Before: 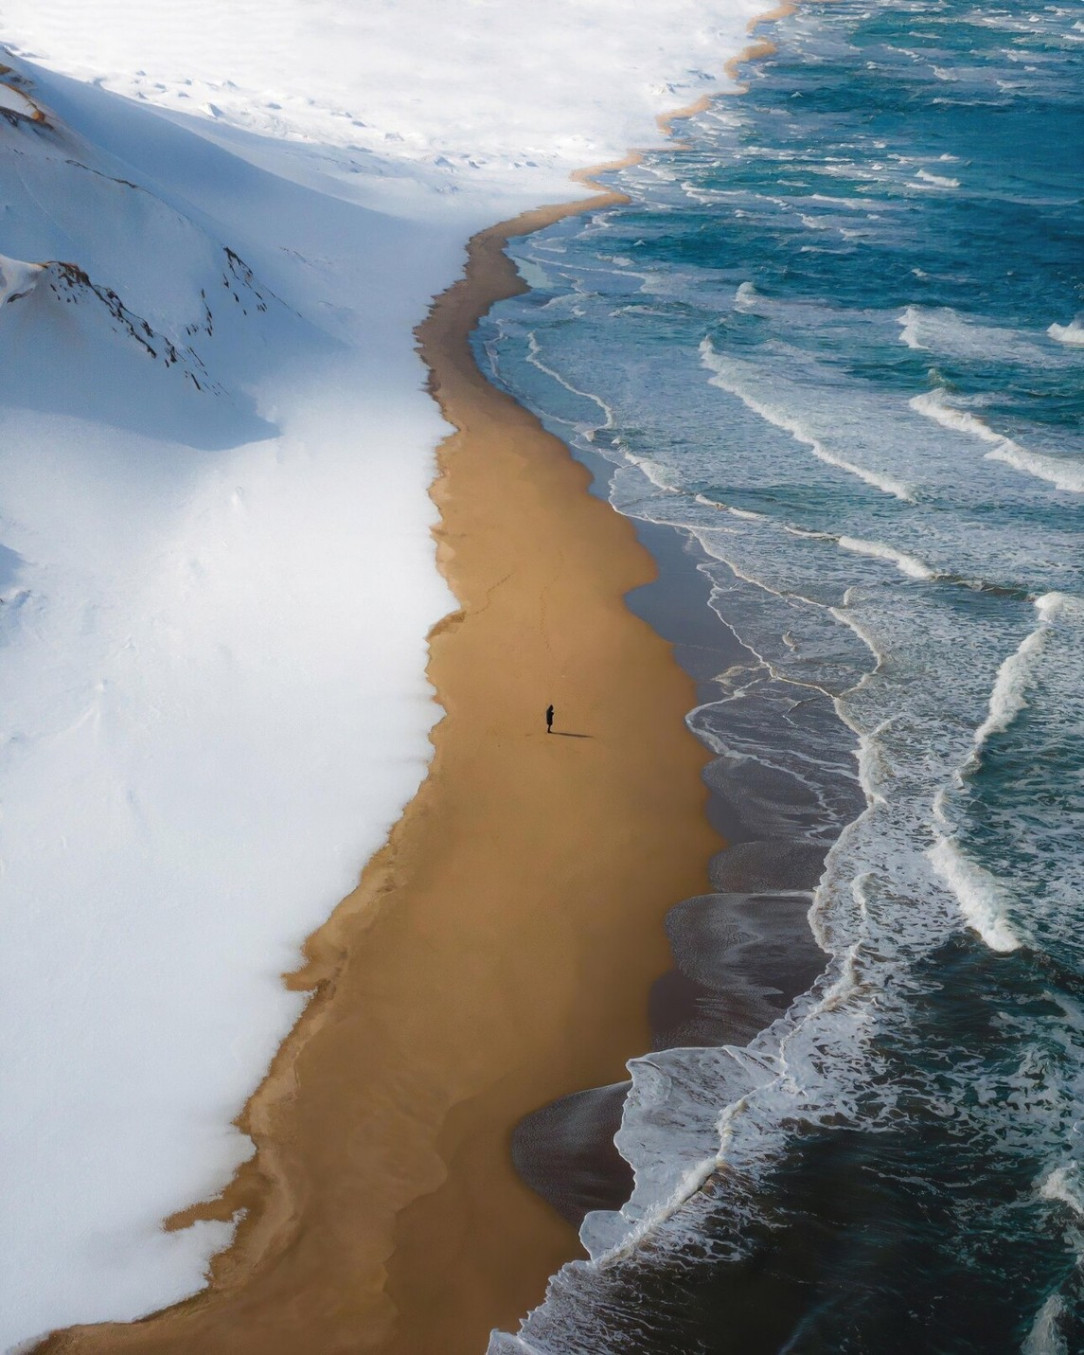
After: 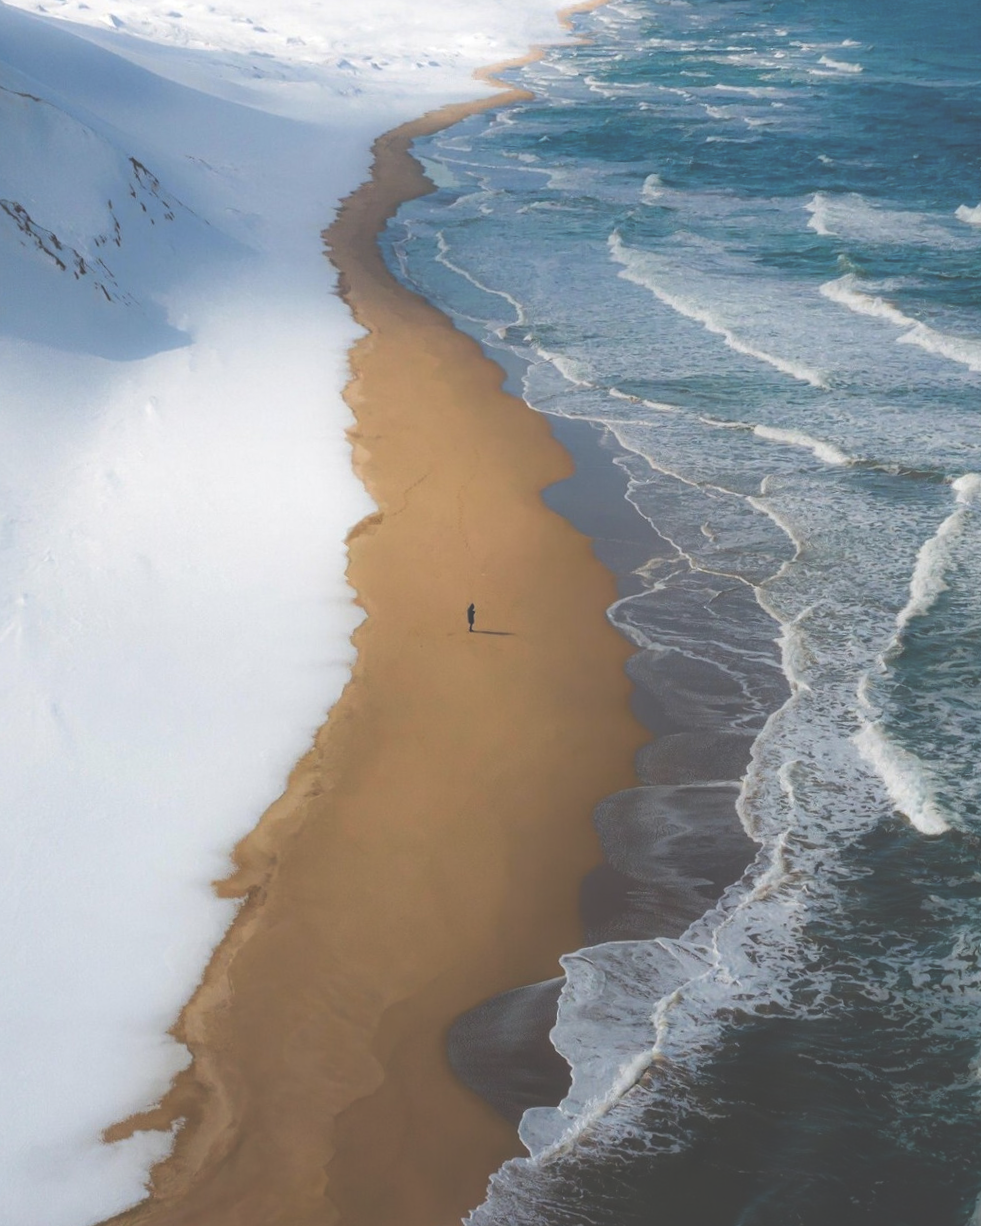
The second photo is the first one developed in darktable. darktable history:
exposure: black level correction -0.041, exposure 0.064 EV, compensate highlight preservation false
crop and rotate: angle 1.96°, left 5.673%, top 5.673%
contrast equalizer: y [[0.5, 0.5, 0.472, 0.5, 0.5, 0.5], [0.5 ×6], [0.5 ×6], [0 ×6], [0 ×6]]
